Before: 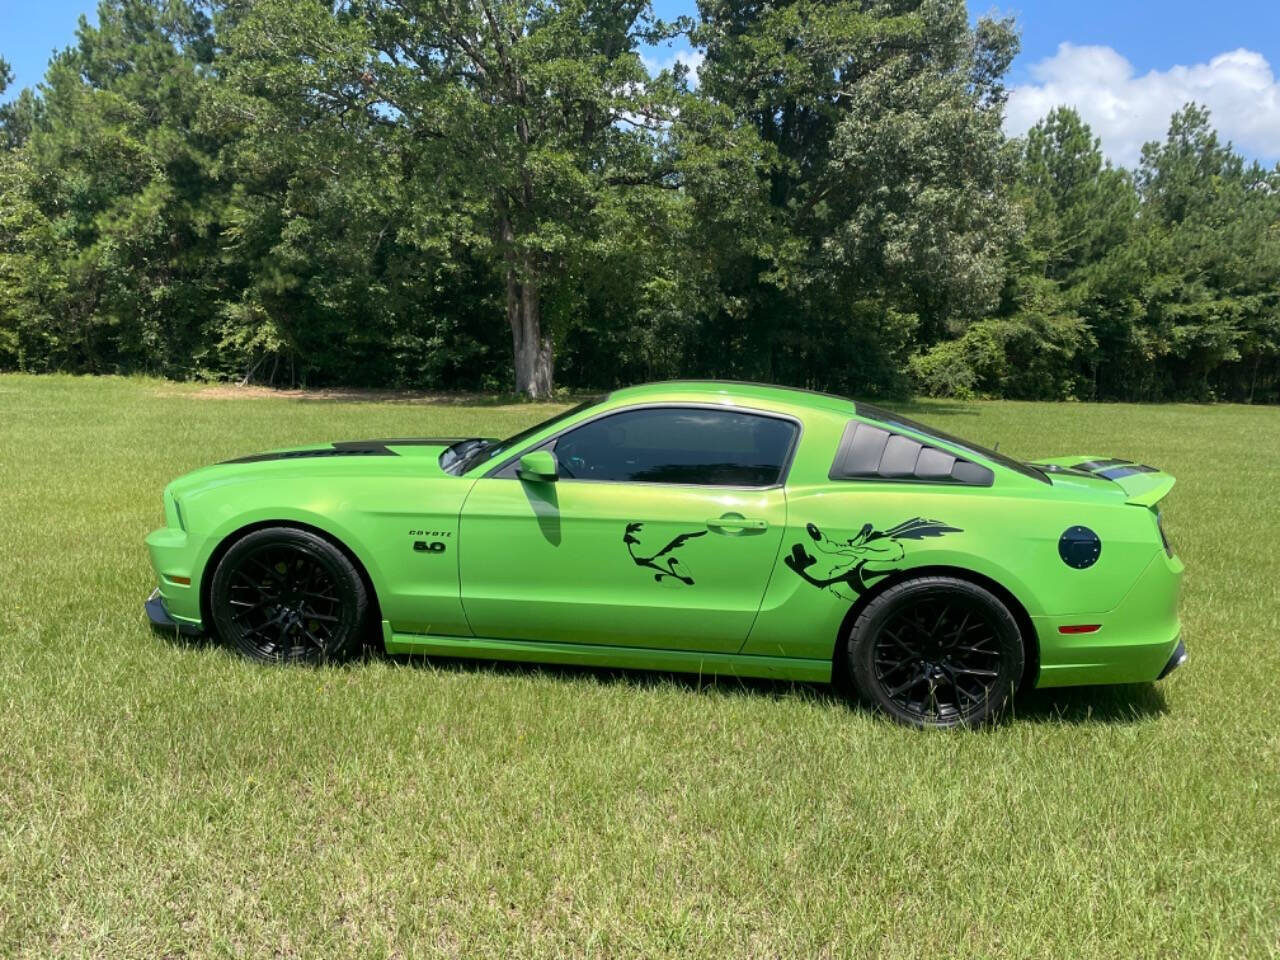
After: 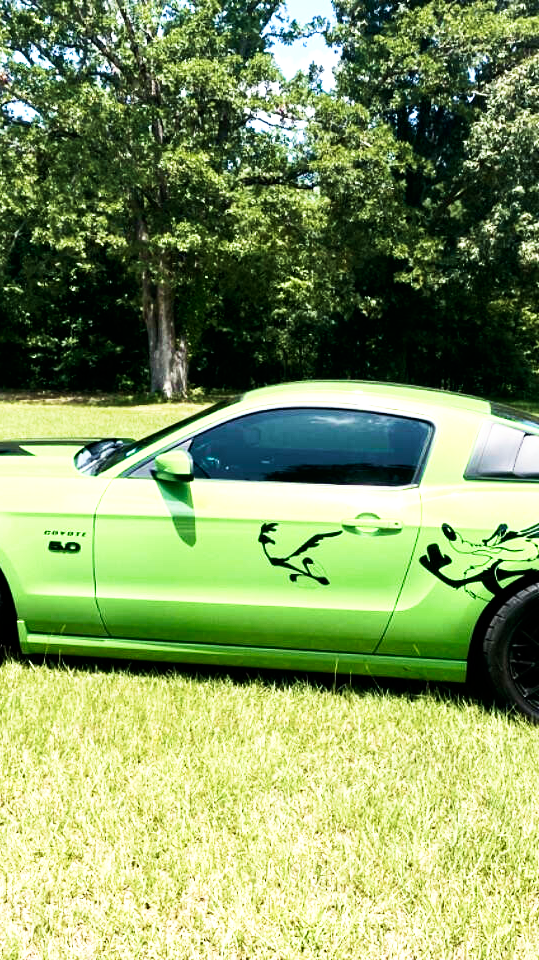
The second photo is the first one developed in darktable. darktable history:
base curve: curves: ch0 [(0, 0) (0.005, 0.002) (0.15, 0.3) (0.4, 0.7) (0.75, 0.95) (1, 1)], preserve colors none
crop: left 28.583%, right 29.231%
tone equalizer: -8 EV -1.08 EV, -7 EV -1.01 EV, -6 EV -0.867 EV, -5 EV -0.578 EV, -3 EV 0.578 EV, -2 EV 0.867 EV, -1 EV 1.01 EV, +0 EV 1.08 EV, edges refinement/feathering 500, mask exposure compensation -1.57 EV, preserve details no
velvia: strength 45%
